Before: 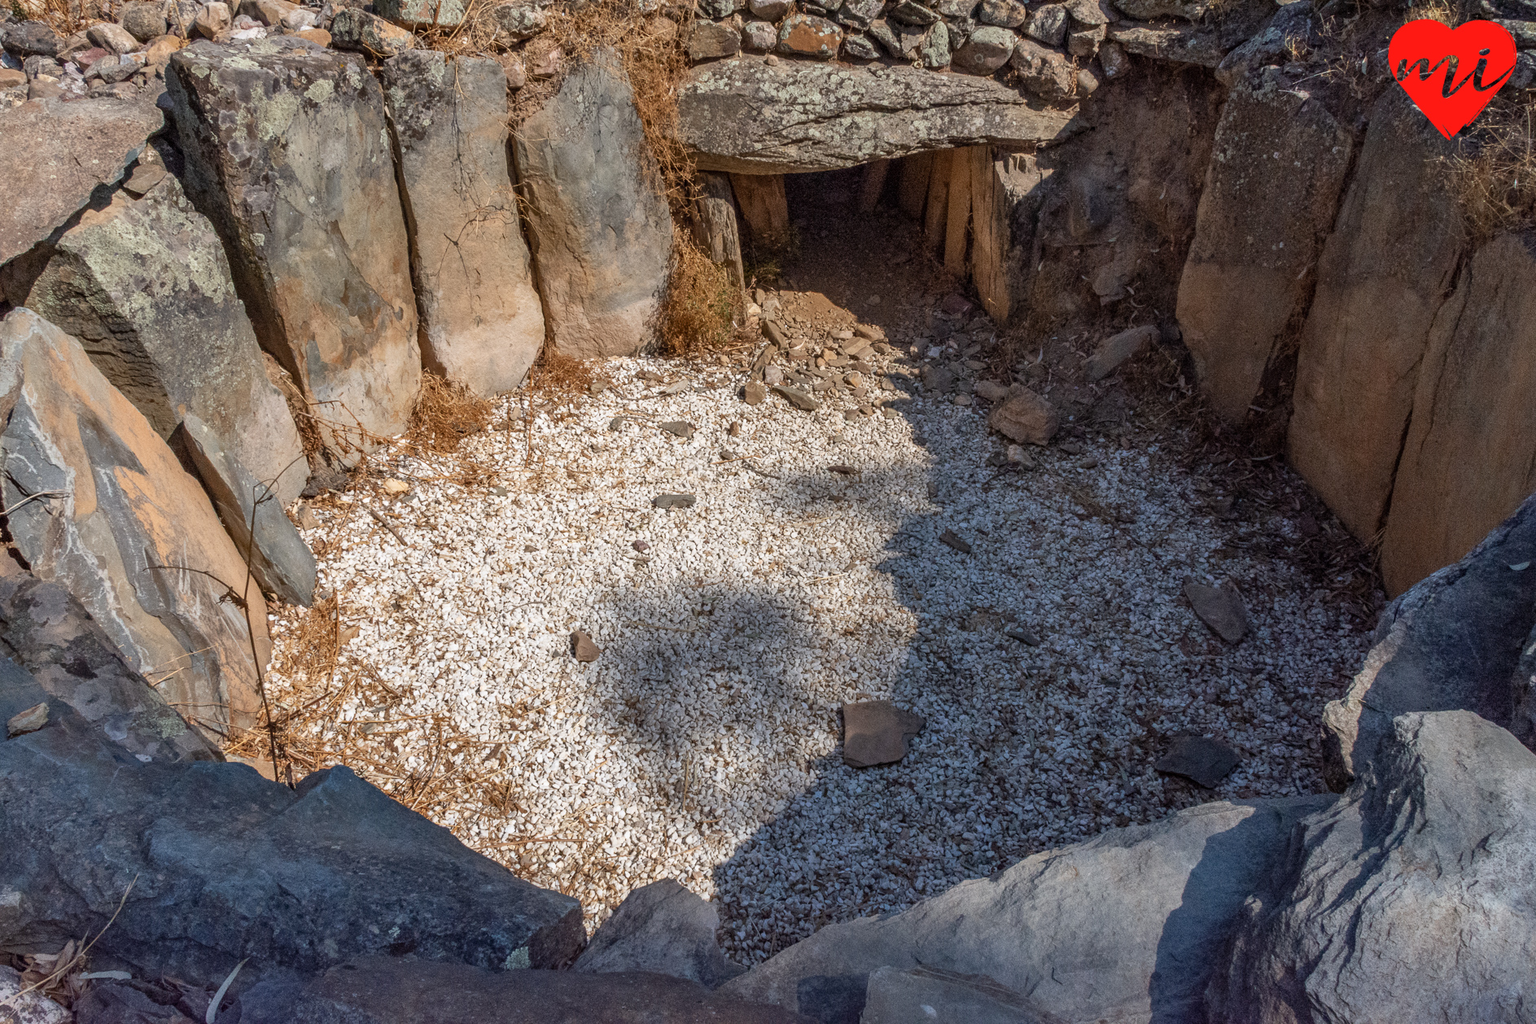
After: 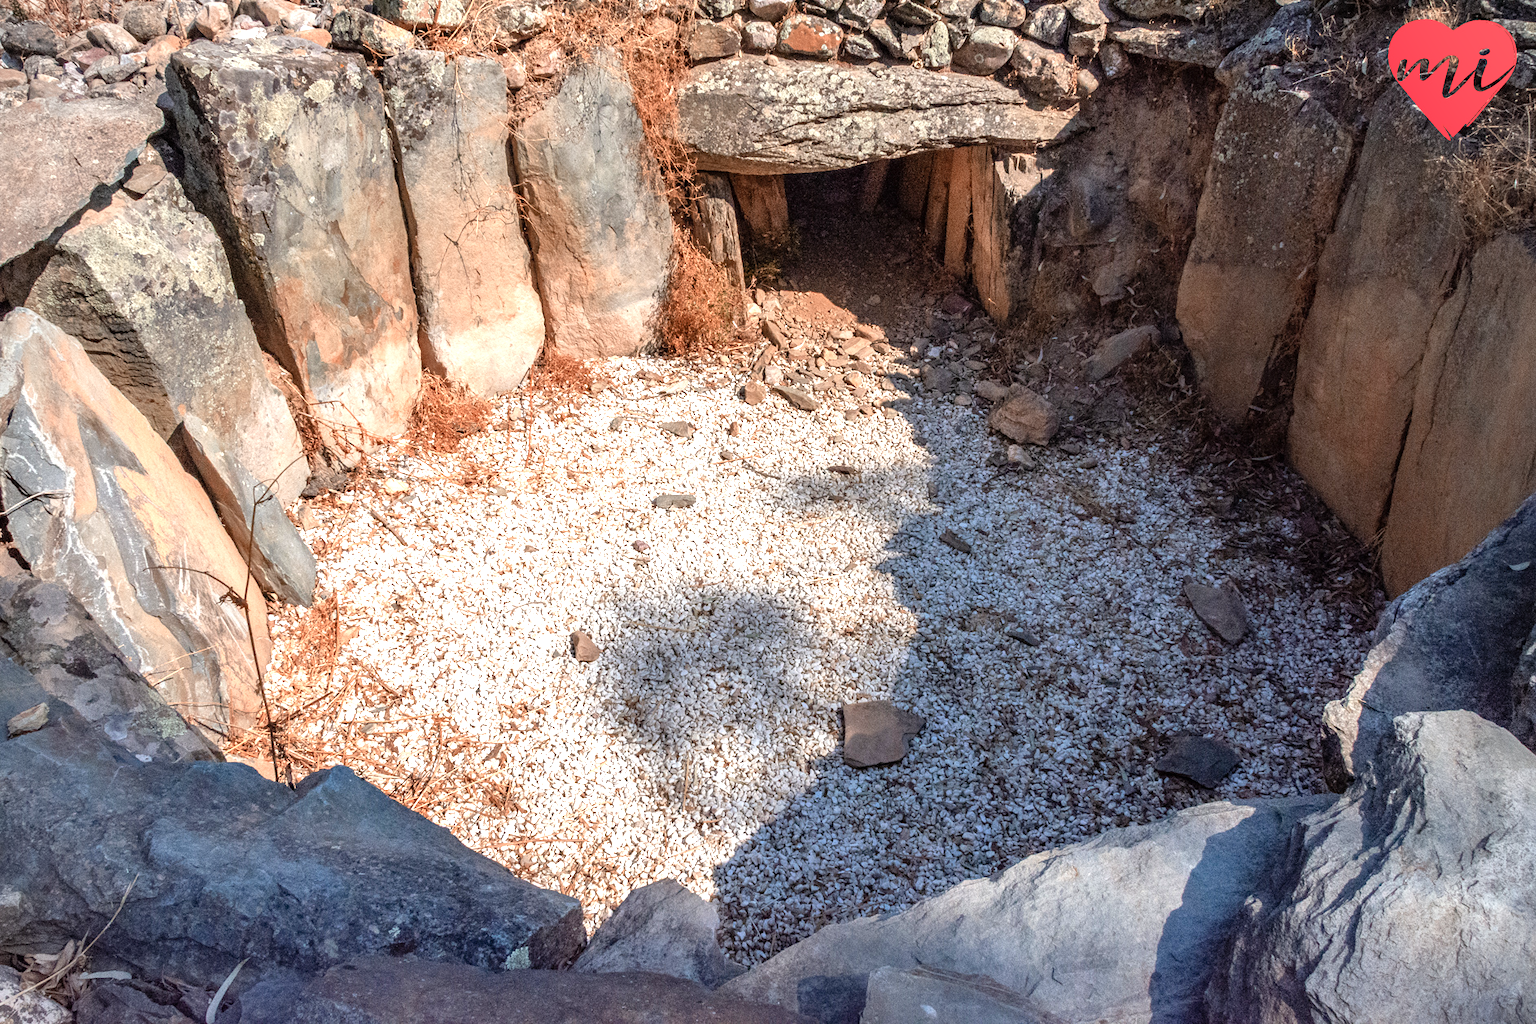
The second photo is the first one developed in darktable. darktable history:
vignetting: fall-off radius 60.89%
color zones: curves: ch2 [(0, 0.5) (0.084, 0.497) (0.323, 0.335) (0.4, 0.497) (1, 0.5)]
levels: black 0.027%, levels [0, 0.435, 0.917]
tone equalizer: -8 EV -0.777 EV, -7 EV -0.726 EV, -6 EV -0.638 EV, -5 EV -0.41 EV, -3 EV 0.379 EV, -2 EV 0.6 EV, -1 EV 0.68 EV, +0 EV 0.732 EV
